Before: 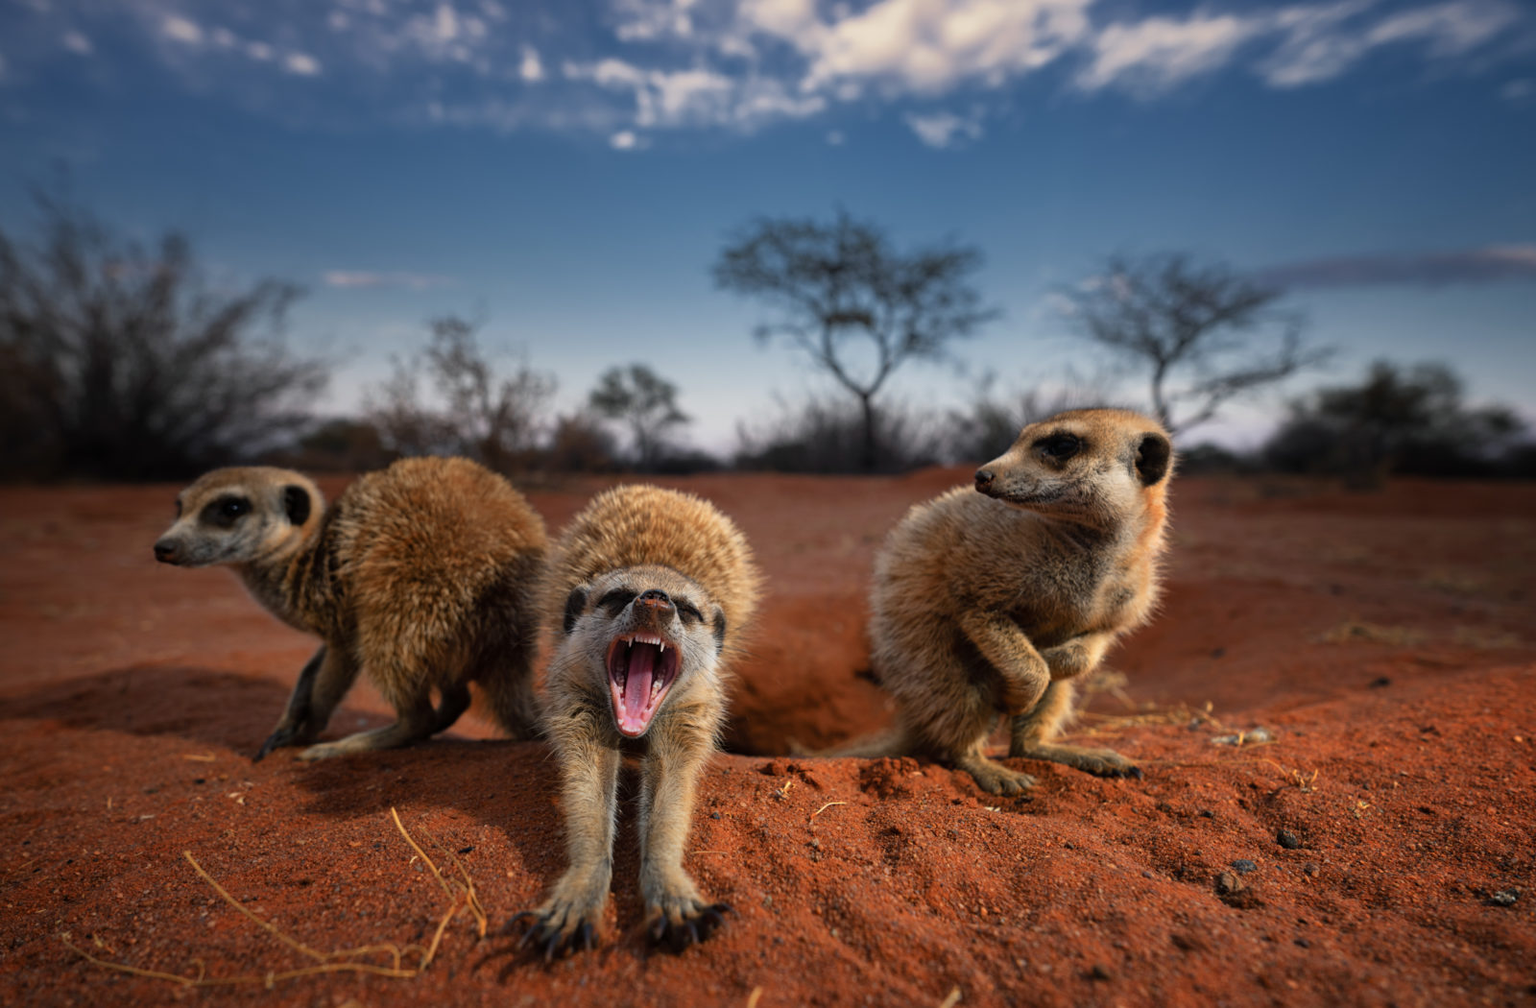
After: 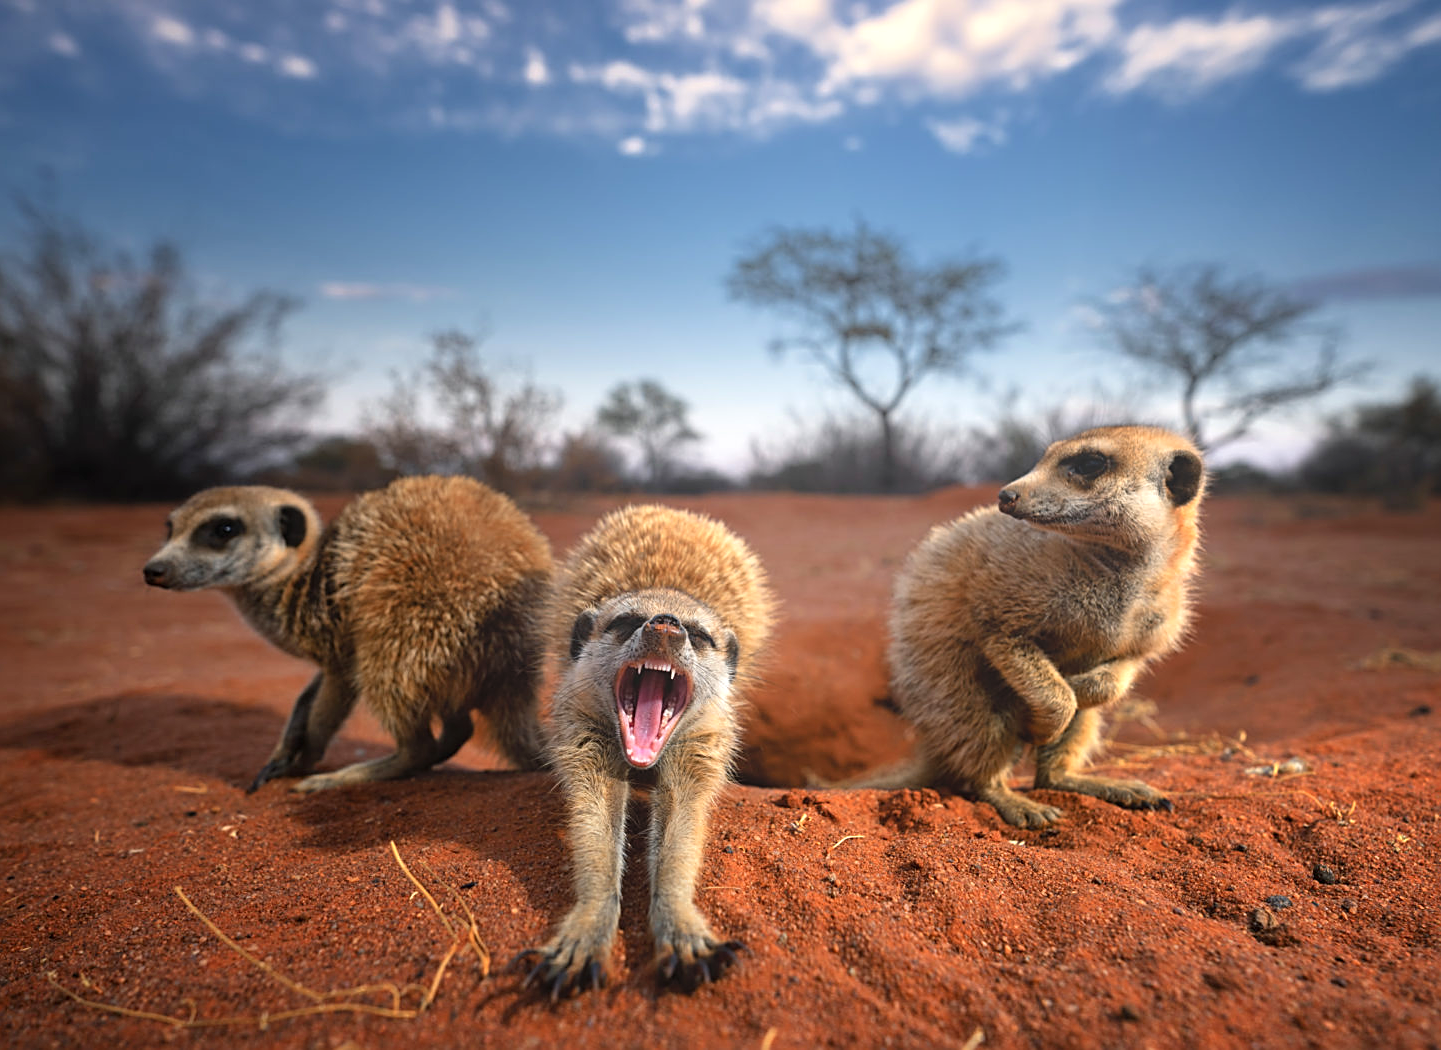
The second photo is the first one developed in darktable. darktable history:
sharpen: on, module defaults
exposure: exposure 0.6 EV, compensate highlight preservation false
crop and rotate: left 1.088%, right 8.807%
bloom: size 38%, threshold 95%, strength 30%
